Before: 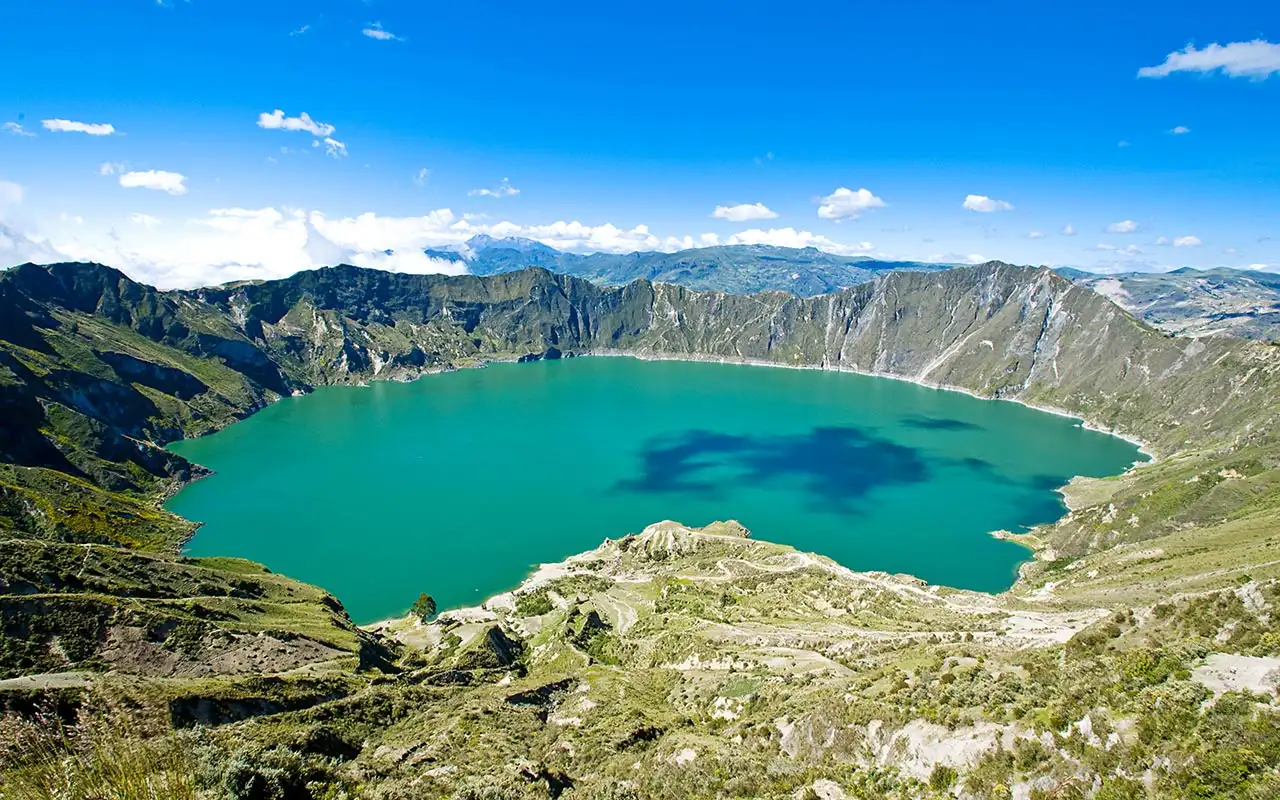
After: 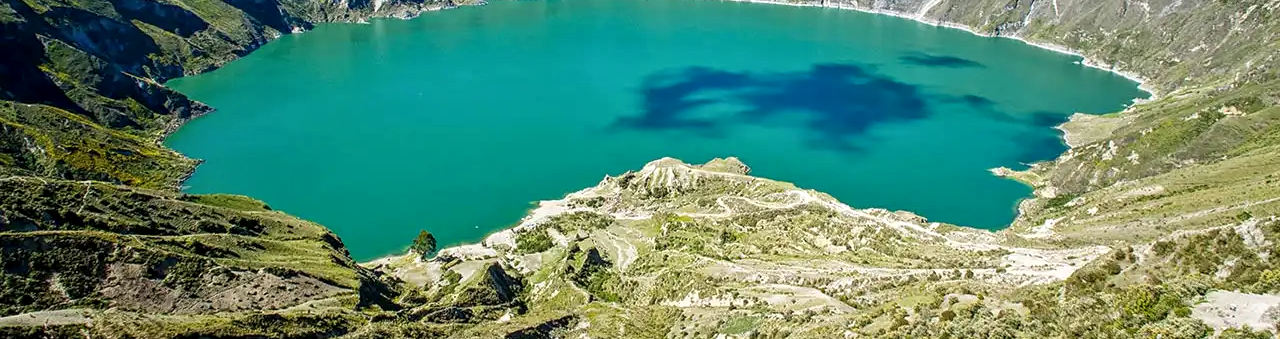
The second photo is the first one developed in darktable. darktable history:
crop: top 45.446%, bottom 12.112%
local contrast: on, module defaults
